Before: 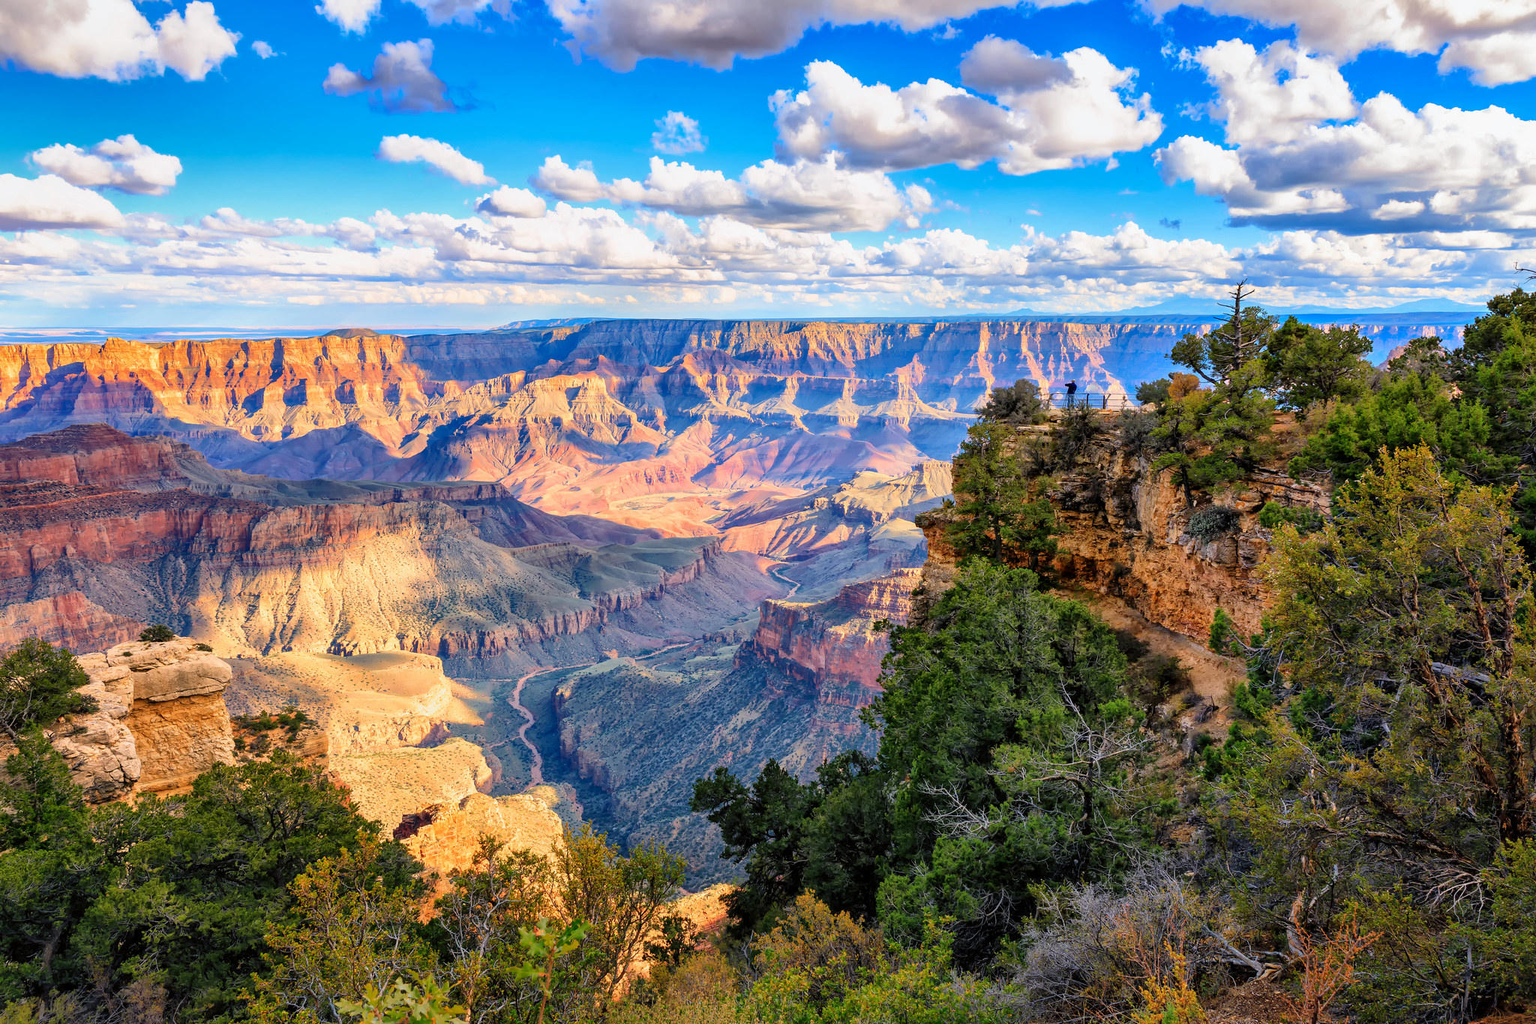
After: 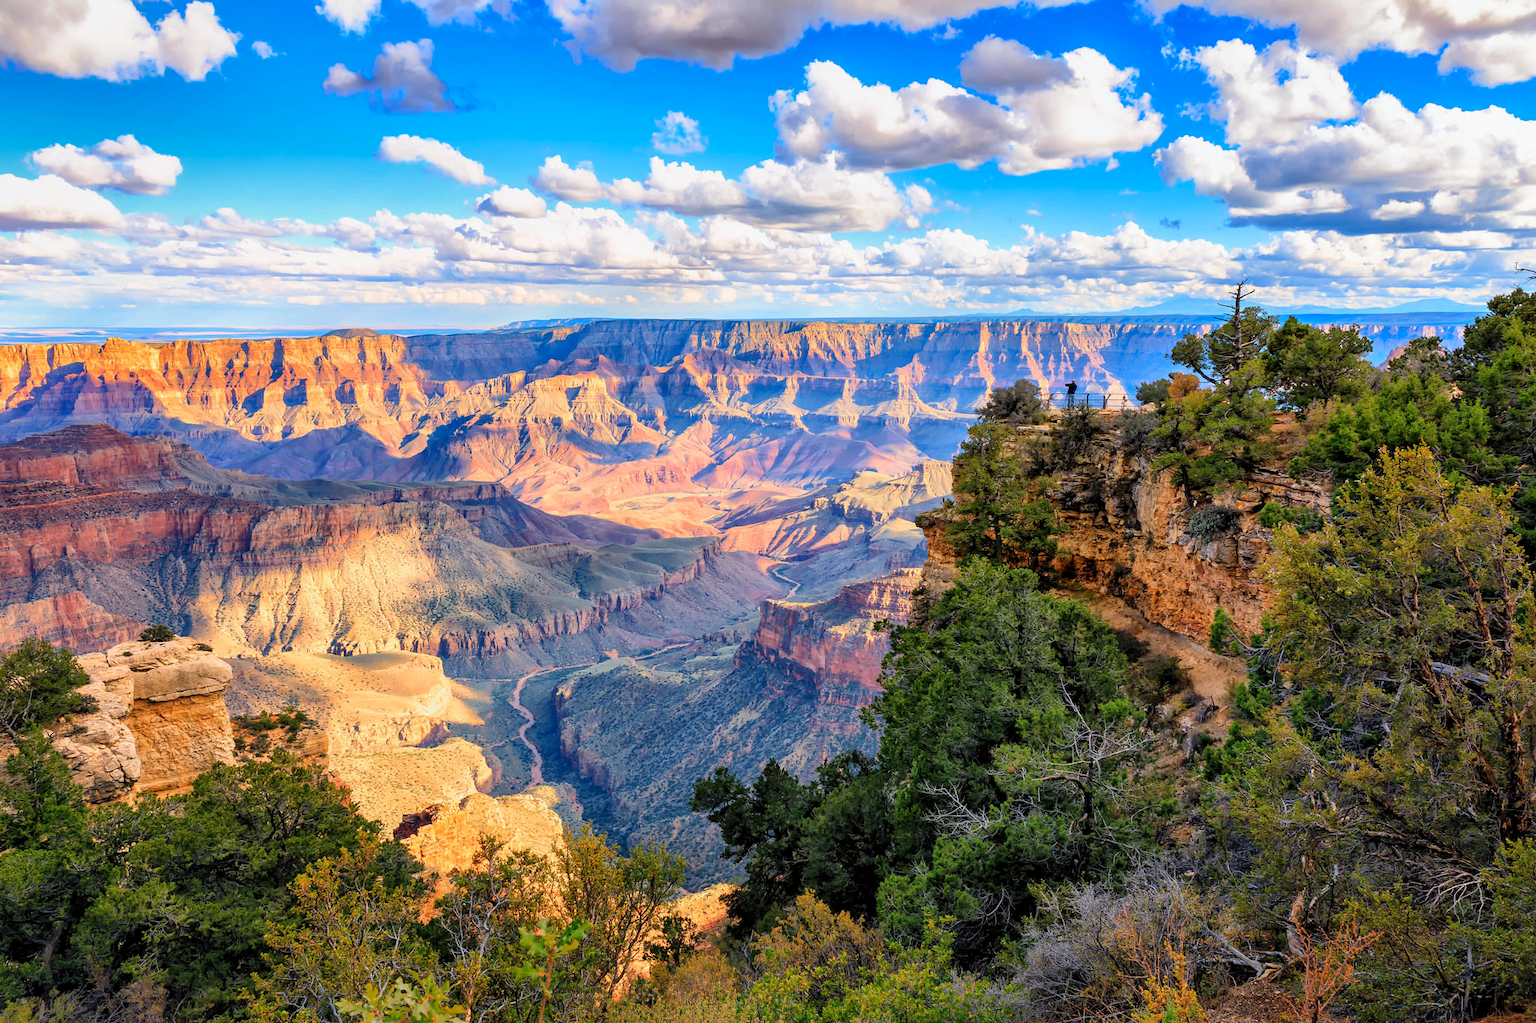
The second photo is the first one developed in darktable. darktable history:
levels: black 0.068%, levels [0.018, 0.493, 1]
